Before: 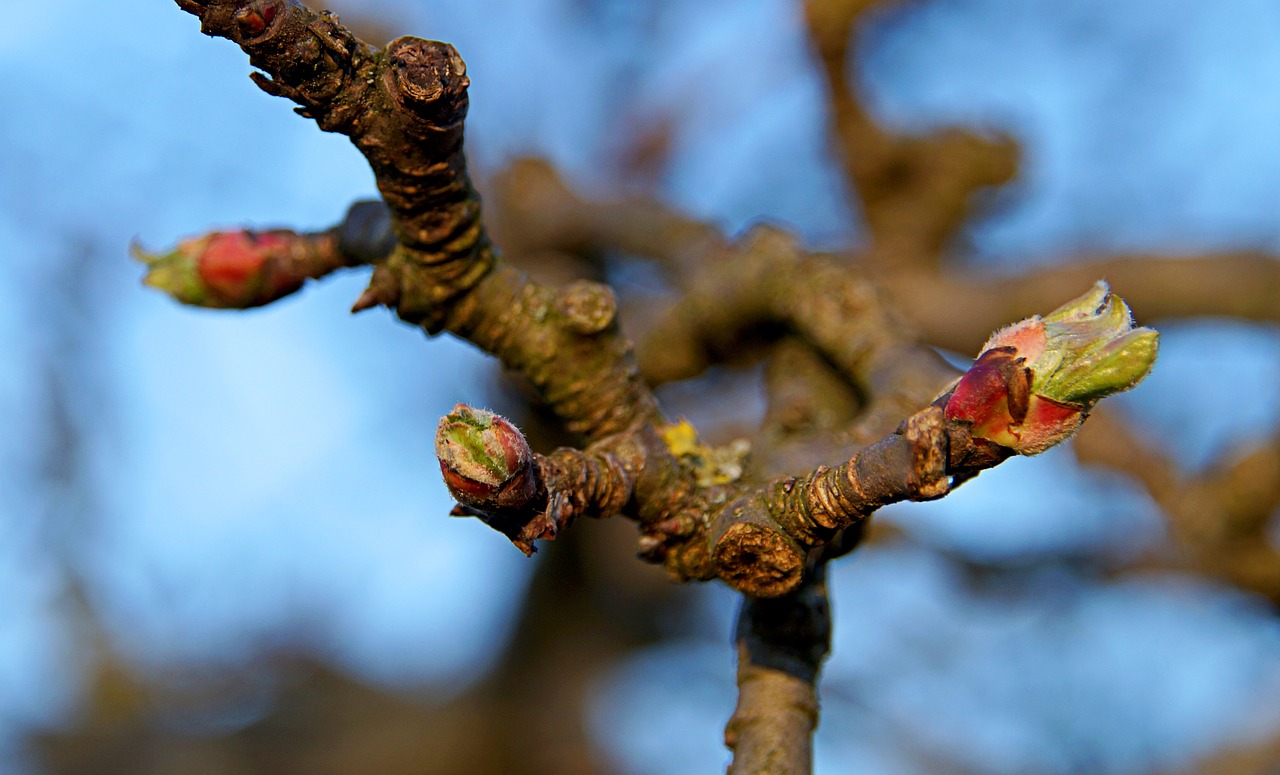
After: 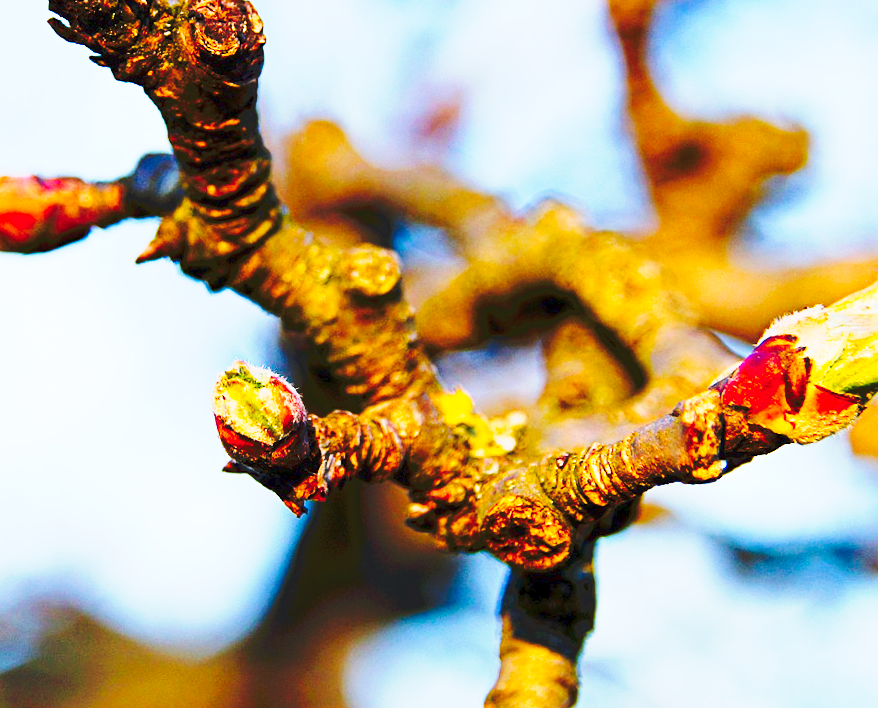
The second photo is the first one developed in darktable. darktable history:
crop and rotate: angle -3.27°, left 14.277%, top 0.028%, right 10.766%, bottom 0.028%
tone curve: curves: ch0 [(0, 0) (0.003, 0.037) (0.011, 0.061) (0.025, 0.104) (0.044, 0.145) (0.069, 0.145) (0.1, 0.127) (0.136, 0.175) (0.177, 0.207) (0.224, 0.252) (0.277, 0.341) (0.335, 0.446) (0.399, 0.554) (0.468, 0.658) (0.543, 0.757) (0.623, 0.843) (0.709, 0.919) (0.801, 0.958) (0.898, 0.975) (1, 1)], preserve colors none
base curve: curves: ch0 [(0, 0) (0.028, 0.03) (0.121, 0.232) (0.46, 0.748) (0.859, 0.968) (1, 1)], preserve colors none
color balance rgb: linear chroma grading › shadows 19.44%, linear chroma grading › highlights 3.42%, linear chroma grading › mid-tones 10.16%
color balance: output saturation 110%
tone equalizer: on, module defaults
